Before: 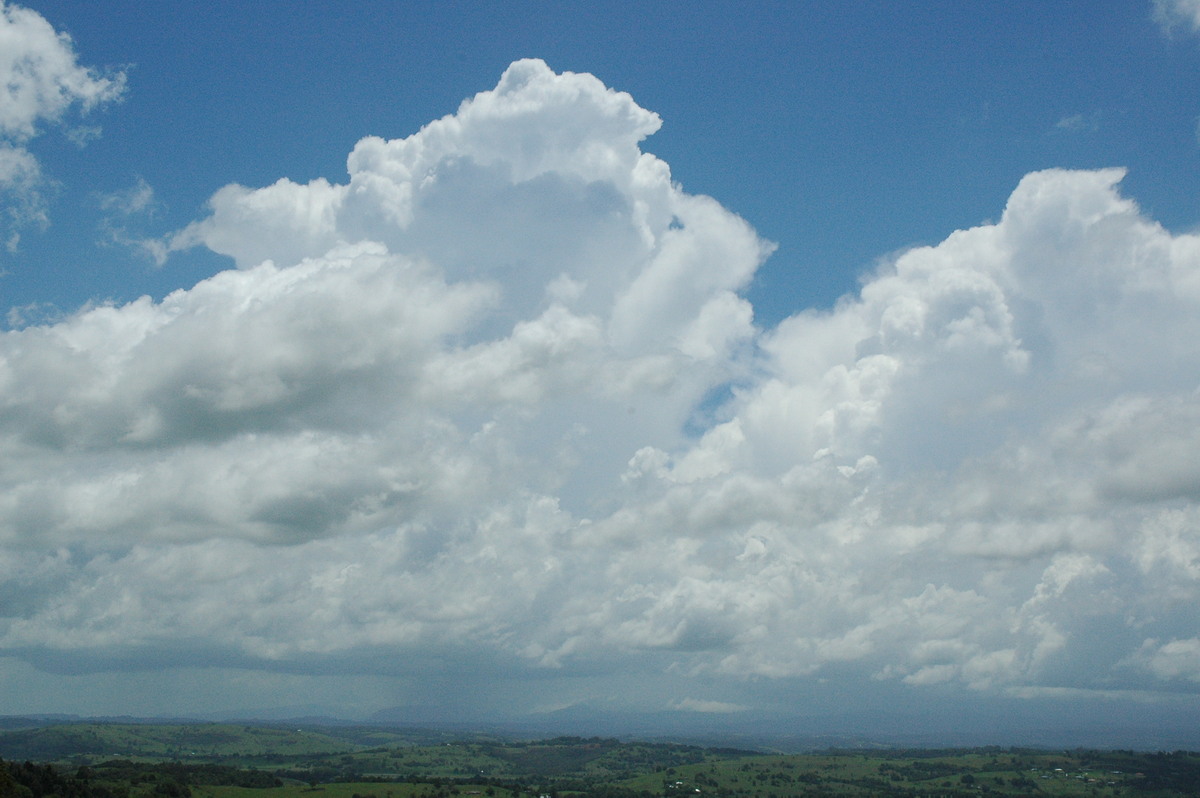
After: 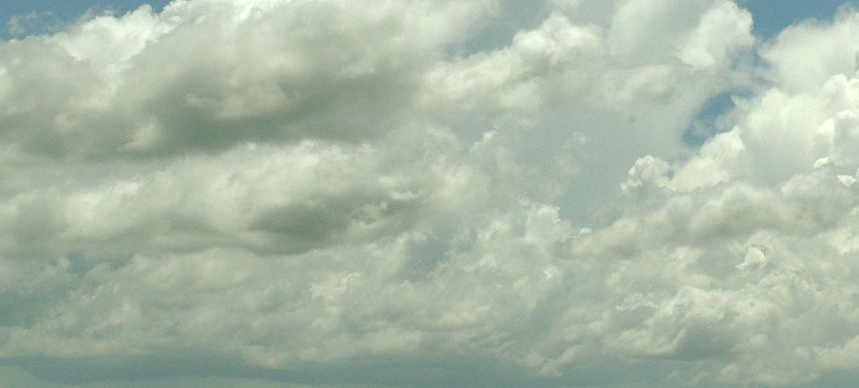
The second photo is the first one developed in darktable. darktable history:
exposure: black level correction 0, exposure 0.499 EV, compensate exposure bias true, compensate highlight preservation false
crop: top 36.533%, right 28.346%, bottom 14.824%
color correction: highlights a* -1.56, highlights b* 10.54, shadows a* 0.732, shadows b* 19.39
shadows and highlights: on, module defaults
